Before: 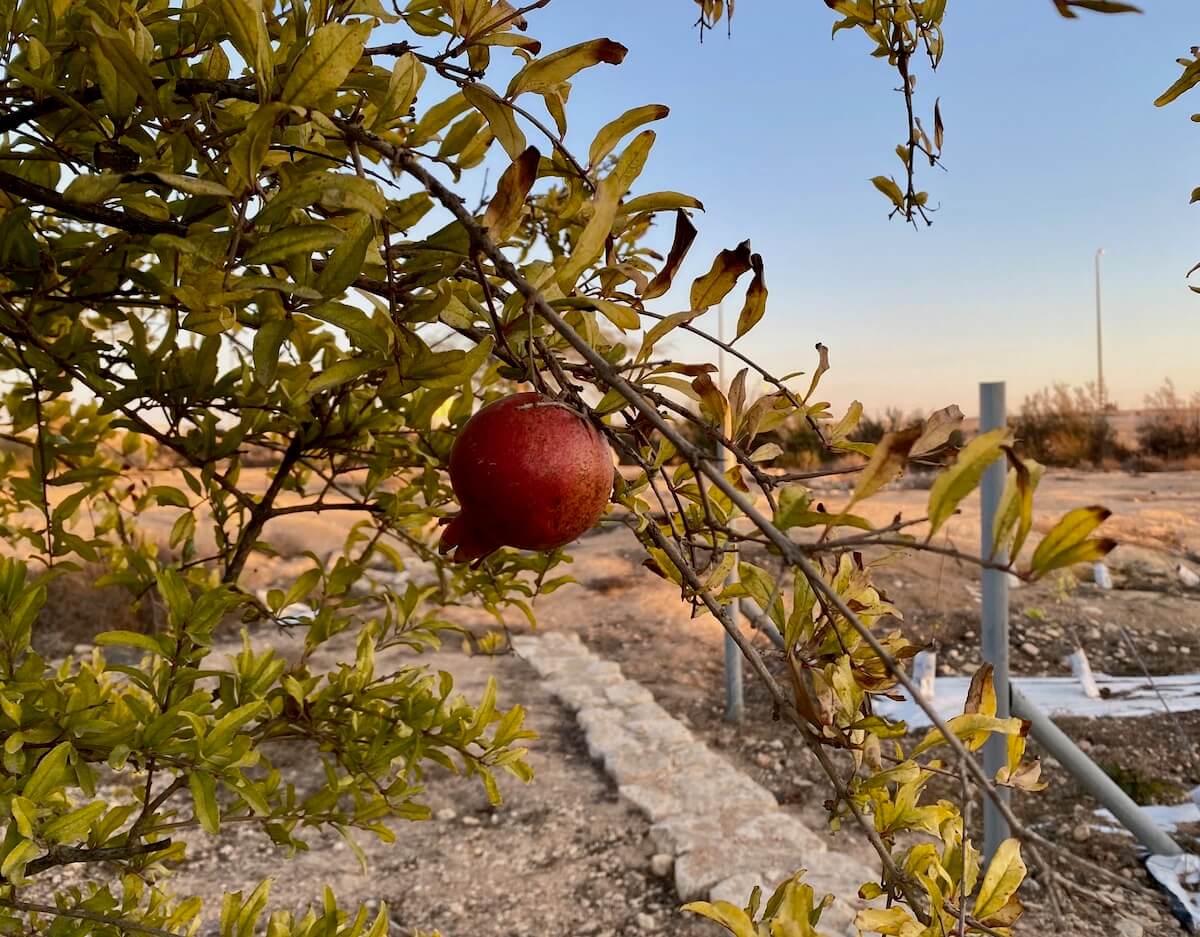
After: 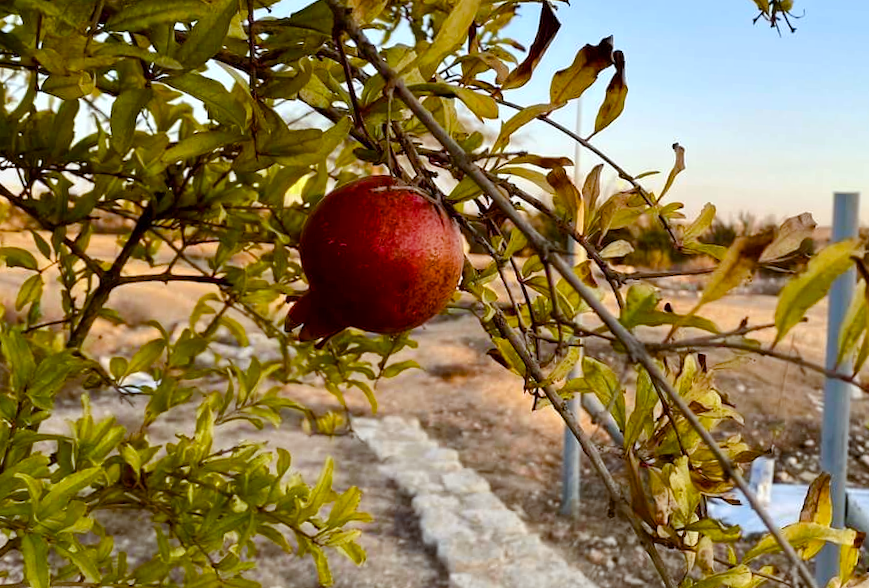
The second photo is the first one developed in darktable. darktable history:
white balance: red 0.925, blue 1.046
crop and rotate: angle -3.37°, left 9.79%, top 20.73%, right 12.42%, bottom 11.82%
color balance rgb: perceptual saturation grading › global saturation 35%, perceptual saturation grading › highlights -30%, perceptual saturation grading › shadows 35%, perceptual brilliance grading › global brilliance 3%, perceptual brilliance grading › highlights -3%, perceptual brilliance grading › shadows 3%
exposure: black level correction 0, exposure 0.3 EV, compensate highlight preservation false
